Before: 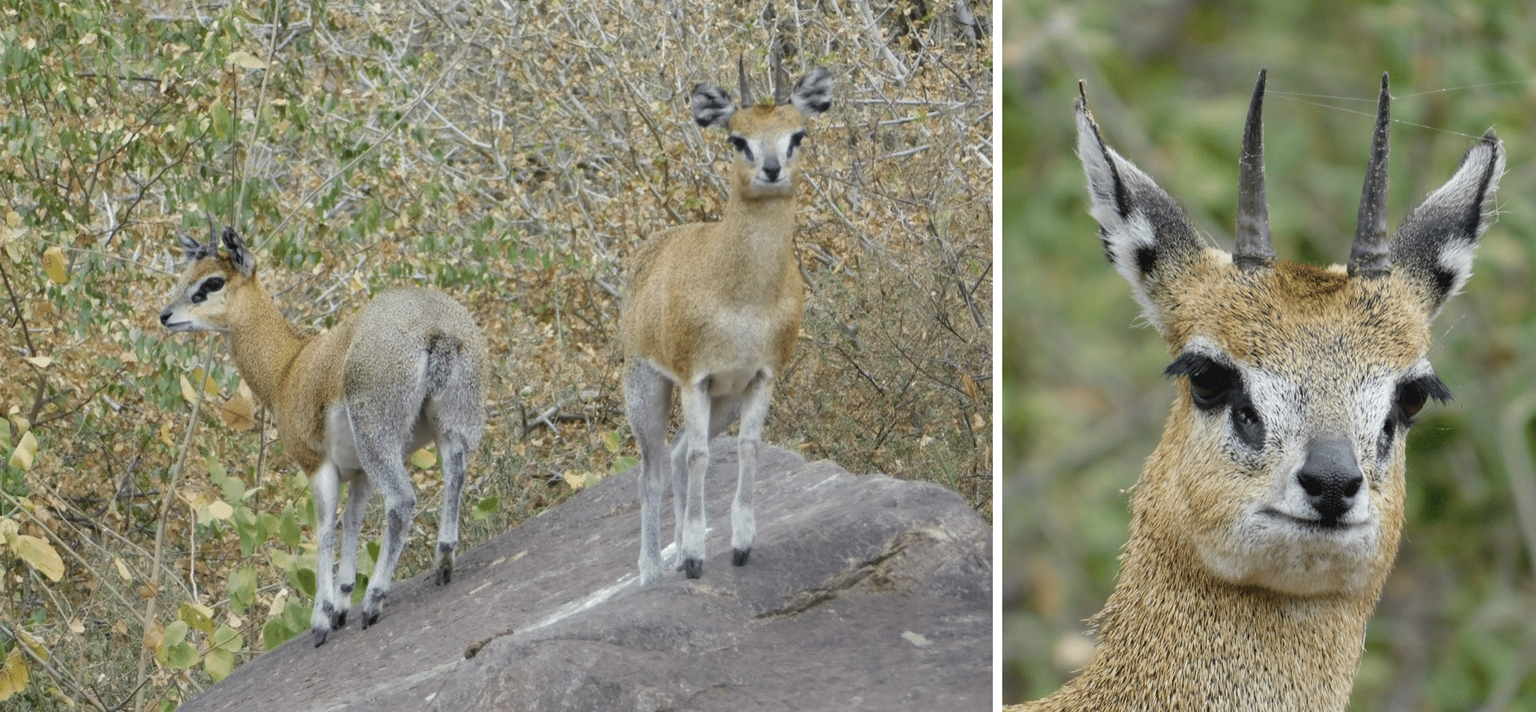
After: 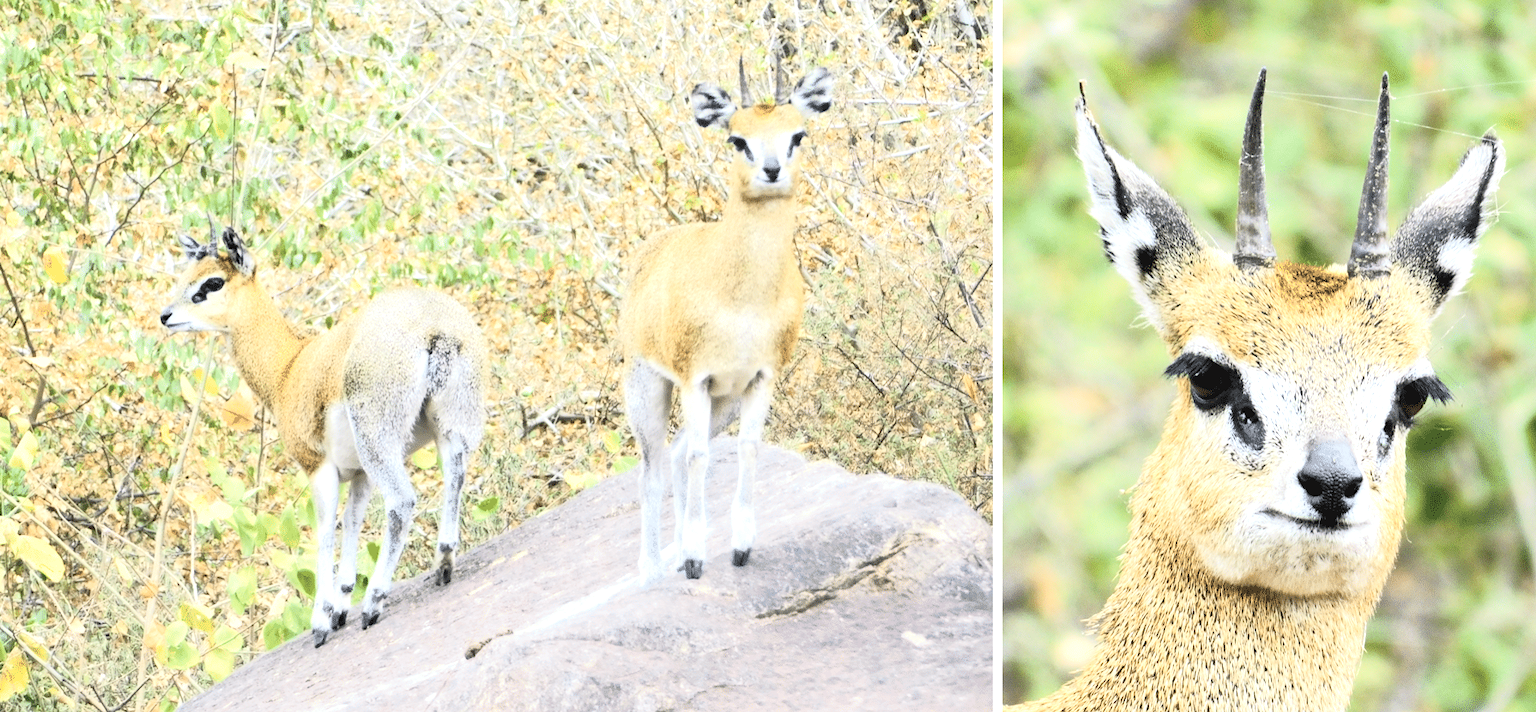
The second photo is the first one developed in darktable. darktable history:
white balance: emerald 1
exposure: black level correction 0, exposure 1.198 EV, compensate exposure bias true, compensate highlight preservation false
tone curve: curves: ch0 [(0.016, 0.011) (0.084, 0.026) (0.469, 0.508) (0.721, 0.862) (1, 1)], color space Lab, linked channels, preserve colors none
